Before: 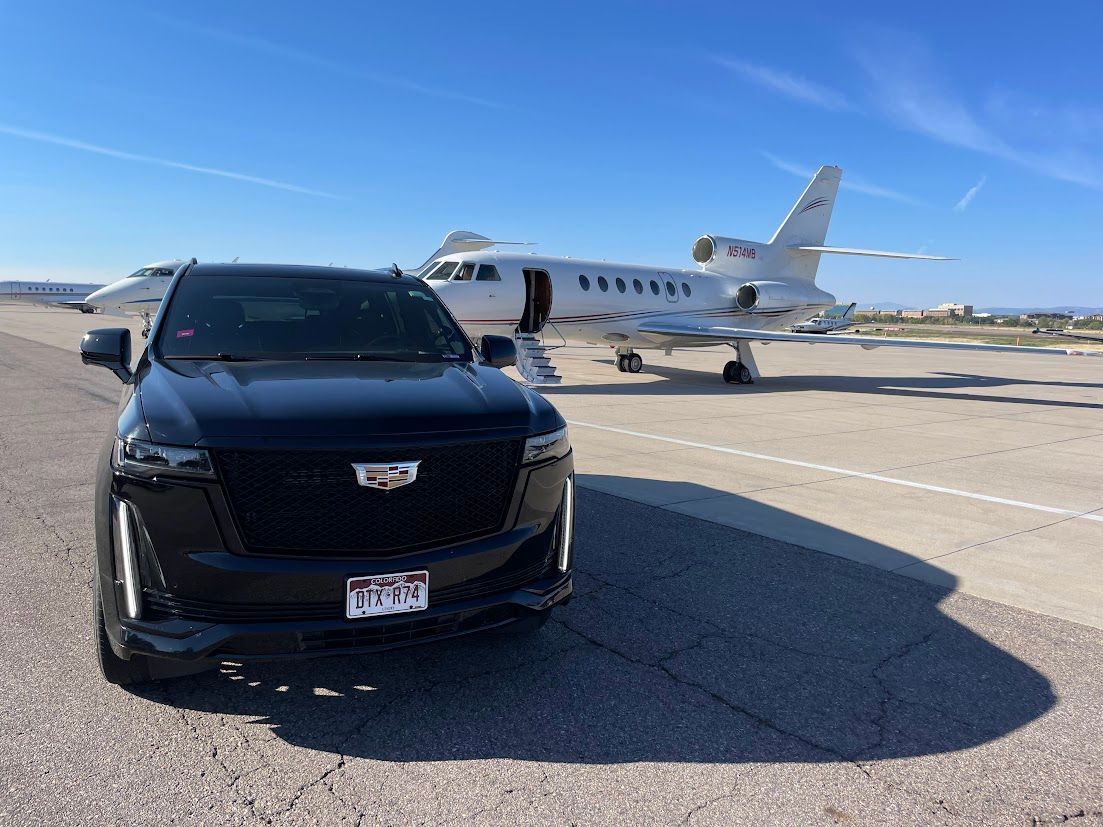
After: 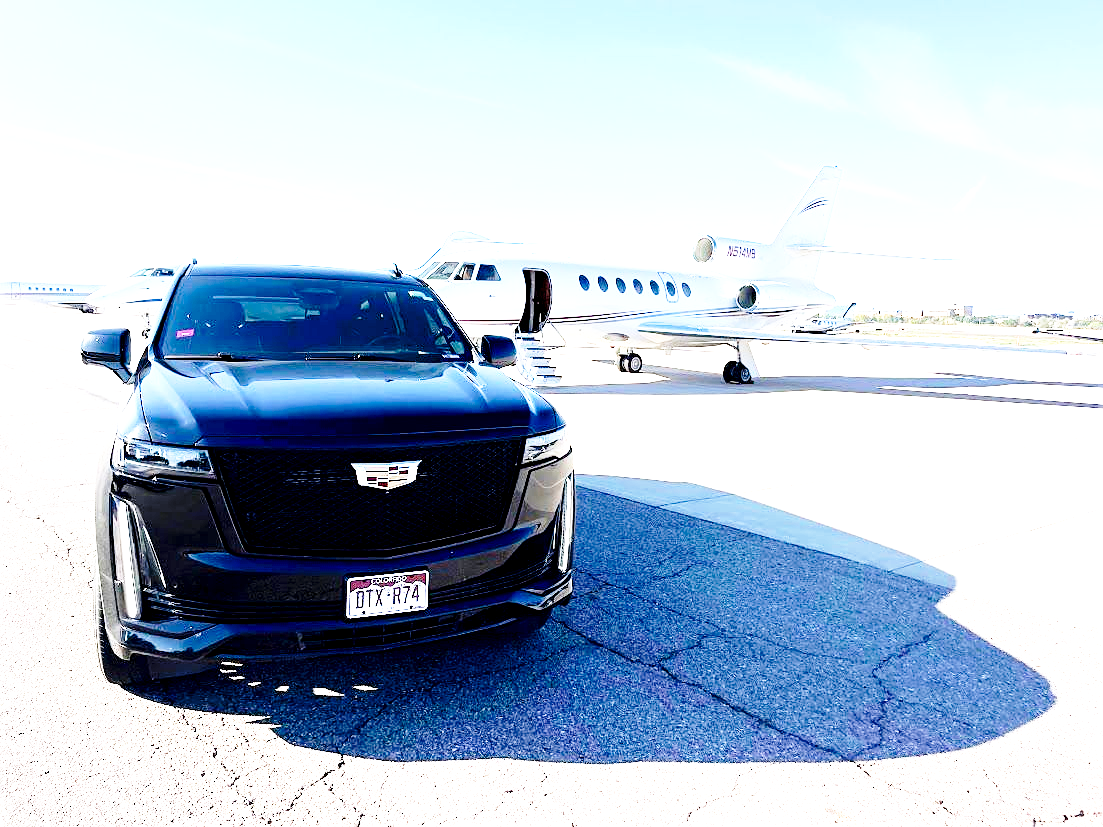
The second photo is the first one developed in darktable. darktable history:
exposure: black level correction 0.005, exposure 2.085 EV, compensate exposure bias true, compensate highlight preservation false
sharpen: amount 0.2
base curve: curves: ch0 [(0, 0) (0.04, 0.03) (0.133, 0.232) (0.448, 0.748) (0.843, 0.968) (1, 1)], preserve colors none
